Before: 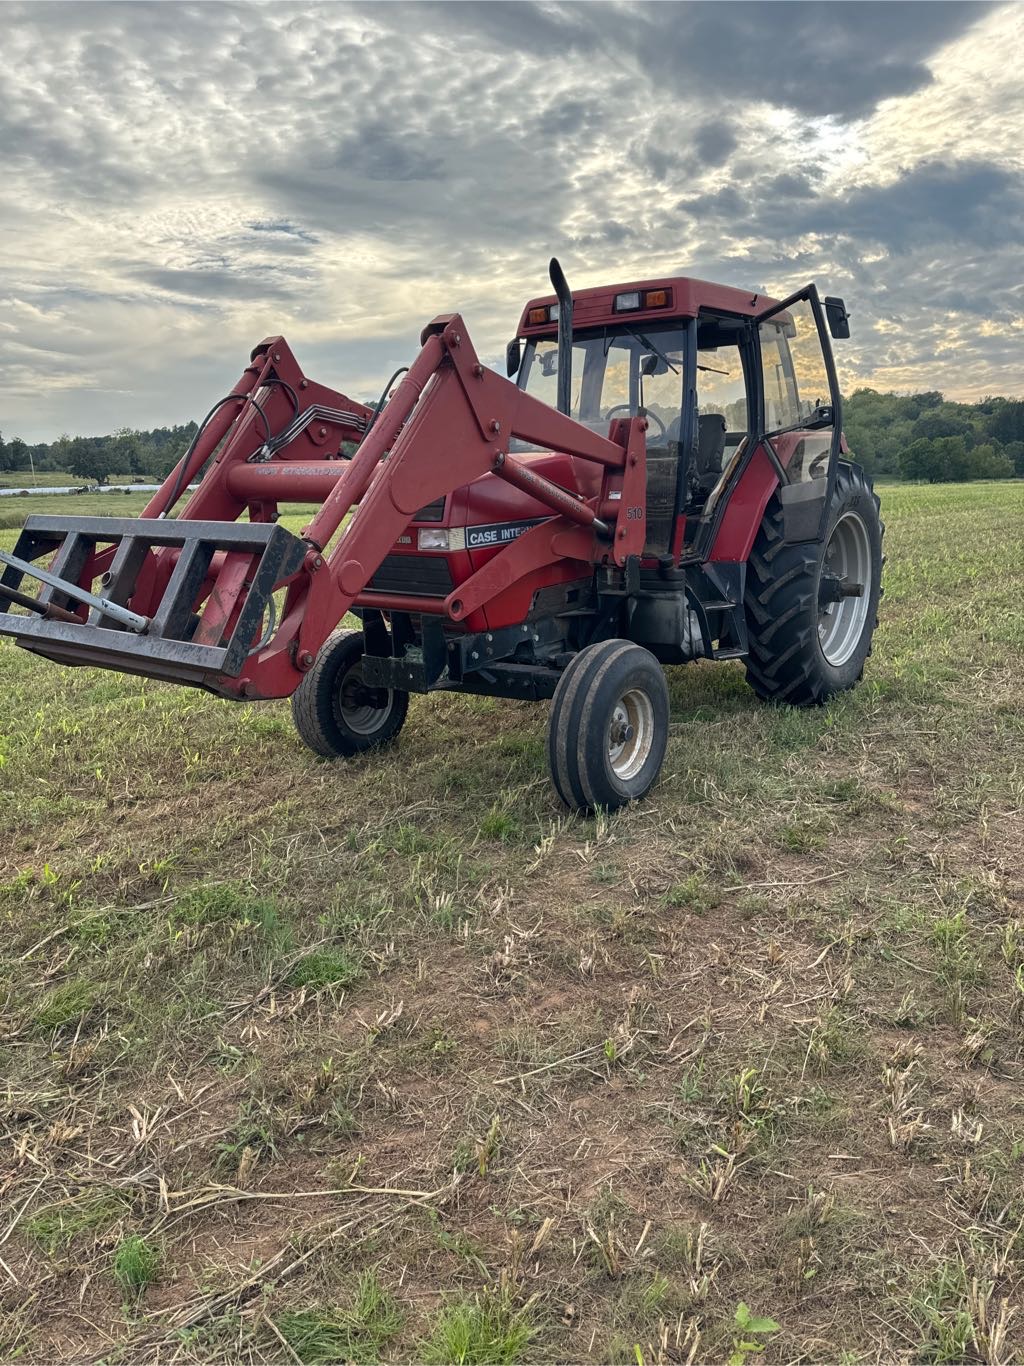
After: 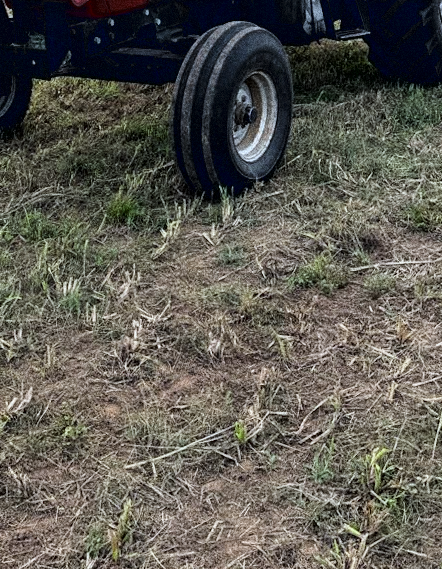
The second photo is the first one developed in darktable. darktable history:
crop: left 37.221%, top 45.169%, right 20.63%, bottom 13.777%
local contrast: highlights 100%, shadows 100%, detail 120%, midtone range 0.2
tone curve: curves: ch0 [(0, 0.016) (0.11, 0.039) (0.259, 0.235) (0.383, 0.437) (0.499, 0.597) (0.733, 0.867) (0.843, 0.948) (1, 1)], color space Lab, linked channels, preserve colors none
exposure: black level correction 0.009, exposure -0.637 EV, compensate highlight preservation false
color correction: highlights a* -6.69, highlights b* 0.49
rotate and perspective: rotation -1.17°, automatic cropping off
white balance: red 1.004, blue 1.096
grain: coarseness 14.49 ISO, strength 48.04%, mid-tones bias 35%
